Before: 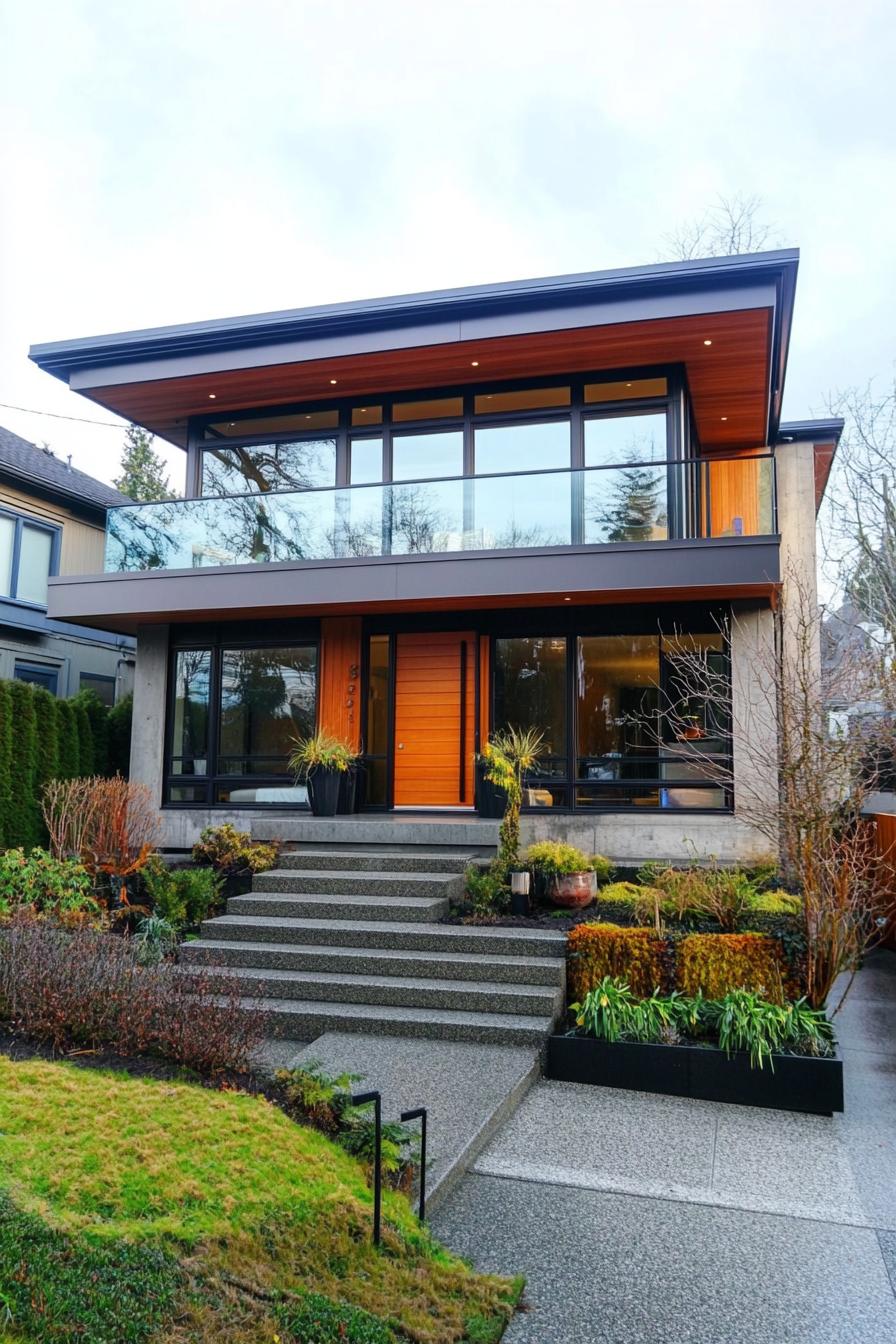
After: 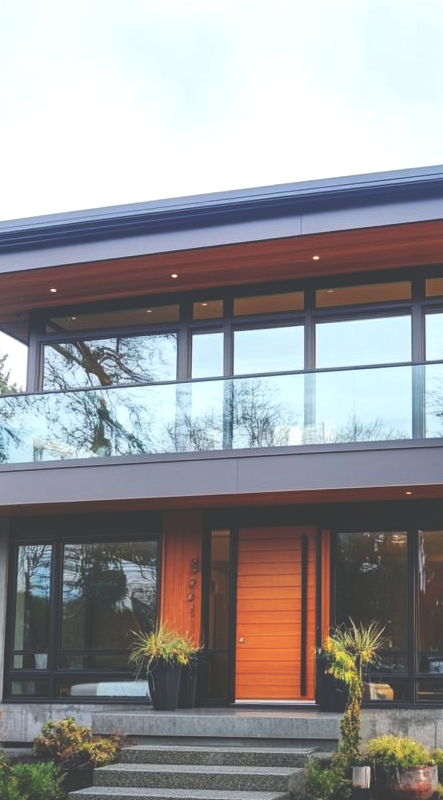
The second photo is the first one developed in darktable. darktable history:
crop: left 17.838%, top 7.903%, right 32.613%, bottom 32.531%
local contrast: mode bilateral grid, contrast 20, coarseness 50, detail 119%, midtone range 0.2
exposure: black level correction -0.042, exposure 0.065 EV, compensate highlight preservation false
